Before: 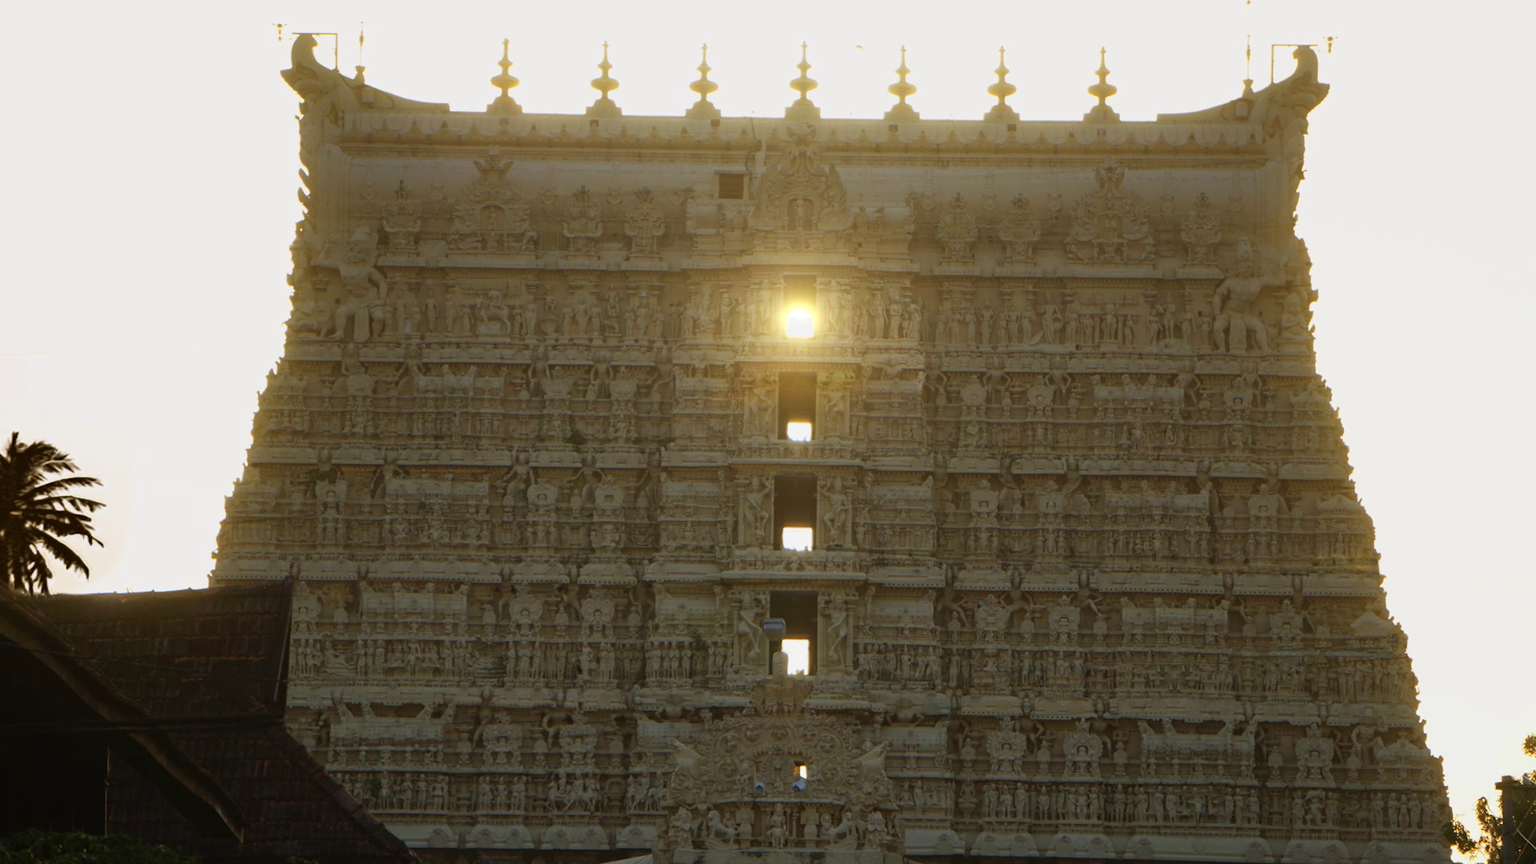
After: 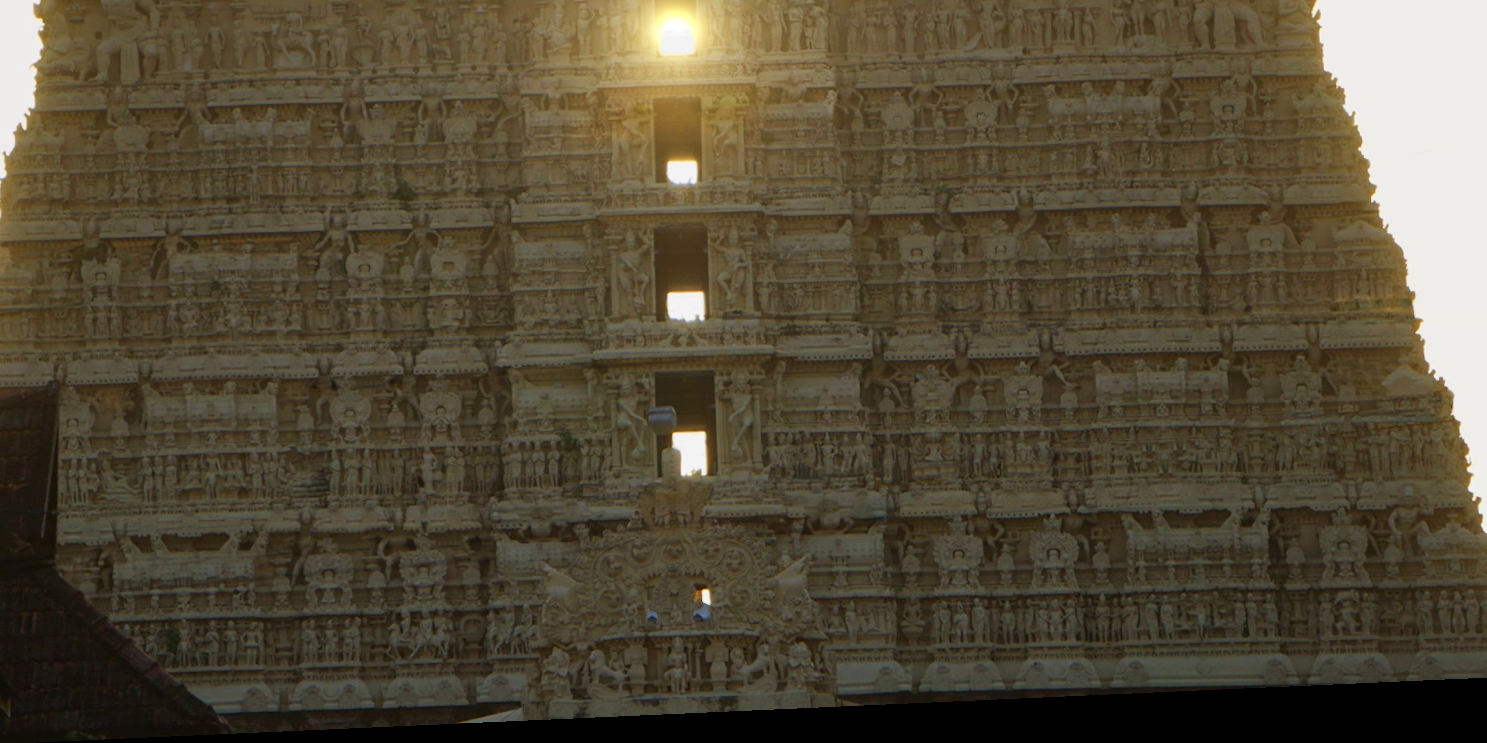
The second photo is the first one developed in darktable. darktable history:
rotate and perspective: rotation -2.56°, automatic cropping off
crop and rotate: left 17.299%, top 35.115%, right 7.015%, bottom 1.024%
